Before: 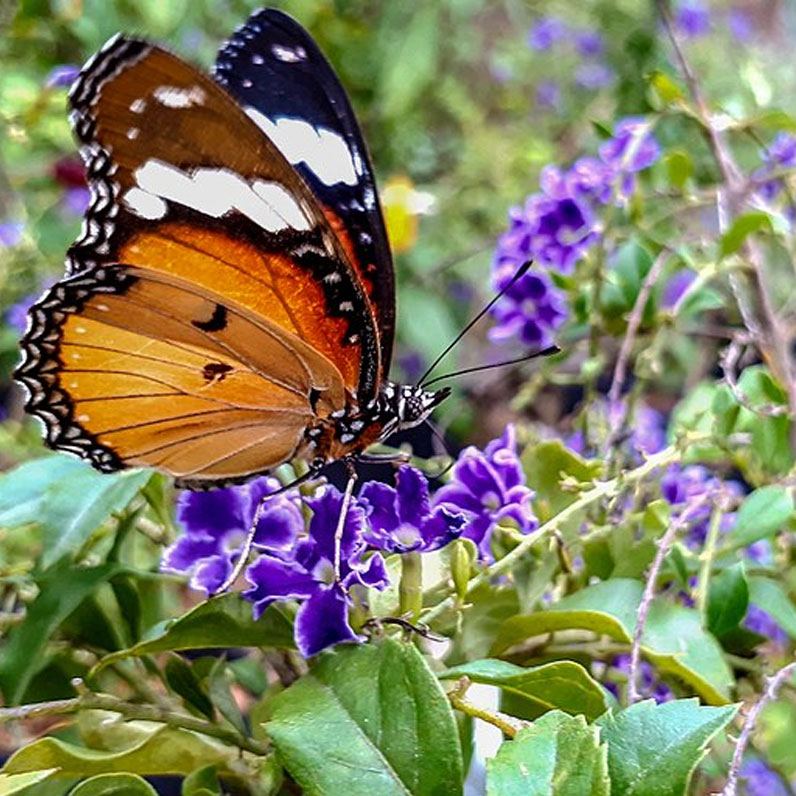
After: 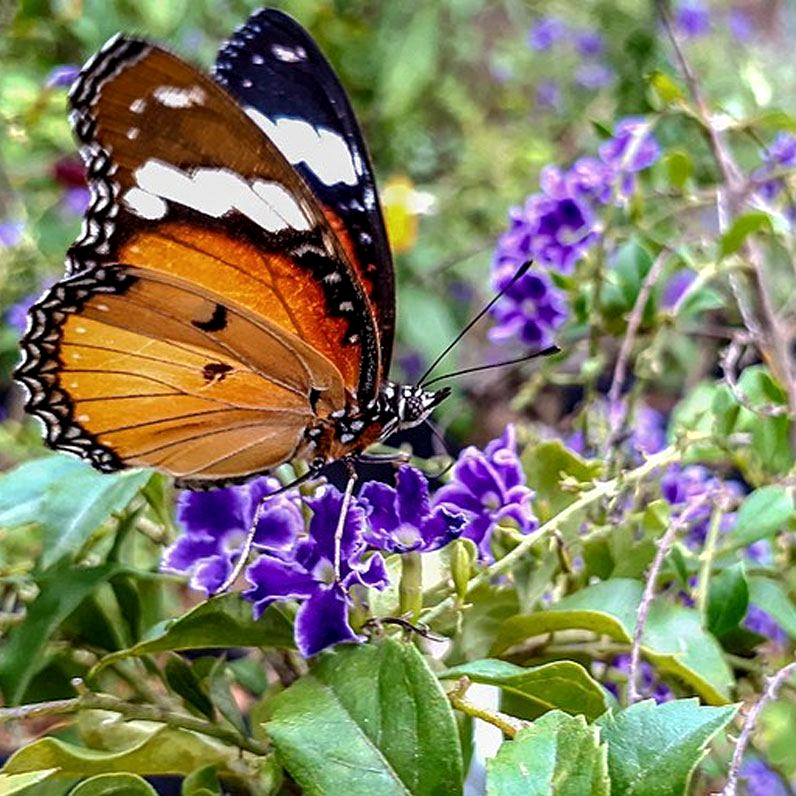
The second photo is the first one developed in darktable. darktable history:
local contrast: highlights 106%, shadows 99%, detail 120%, midtone range 0.2
